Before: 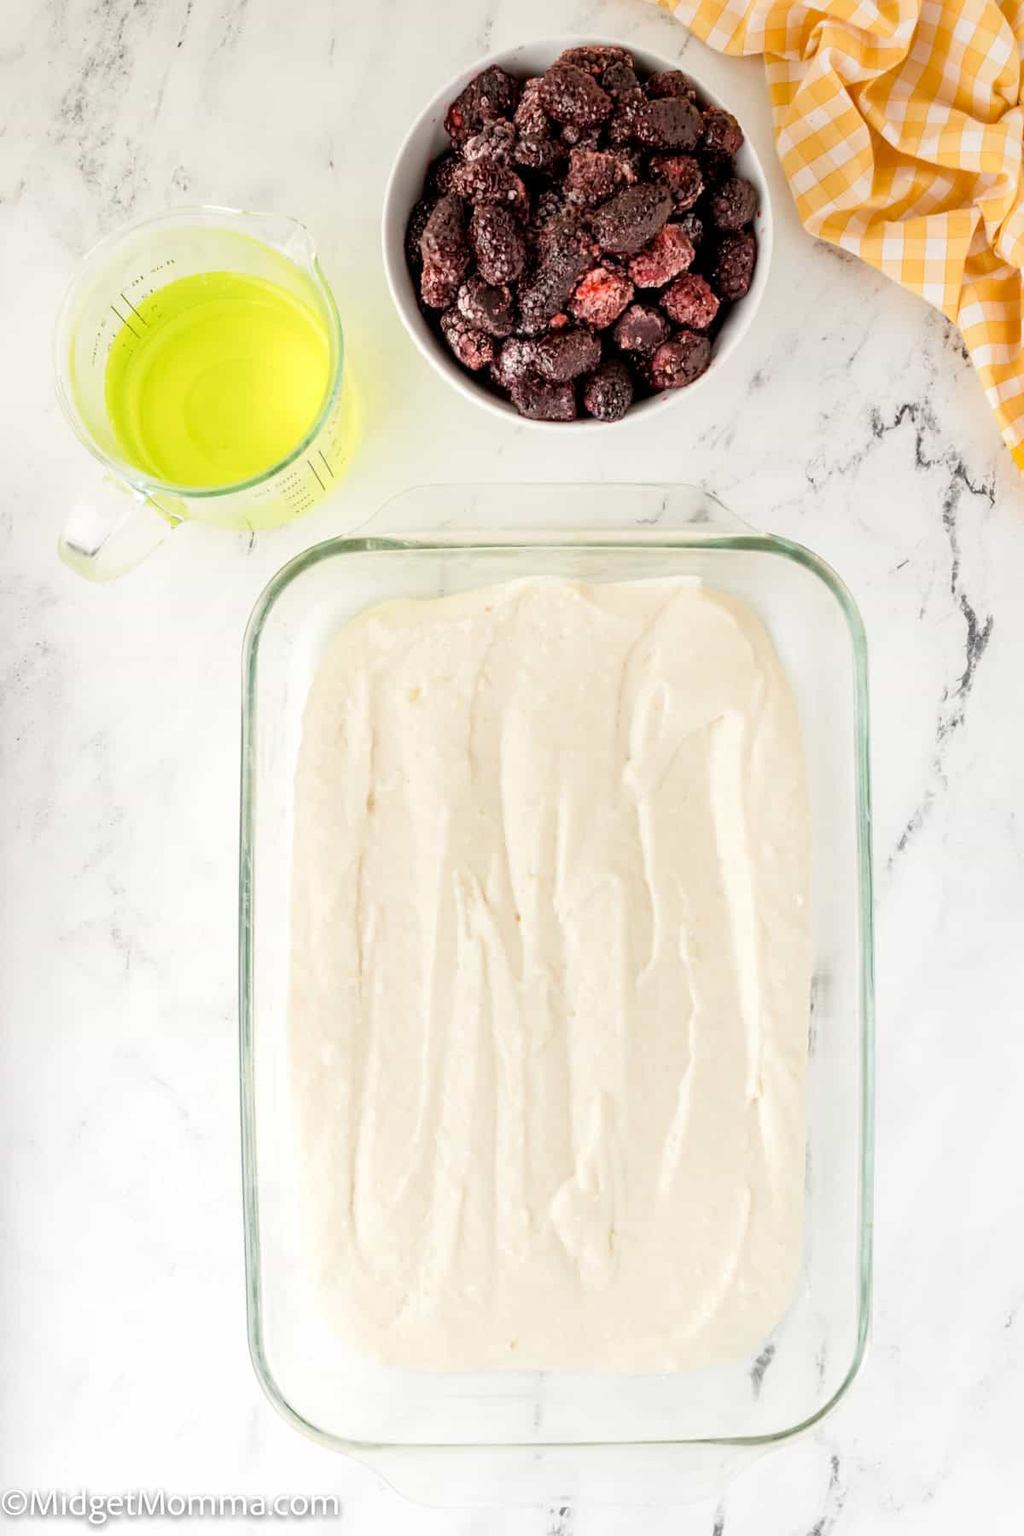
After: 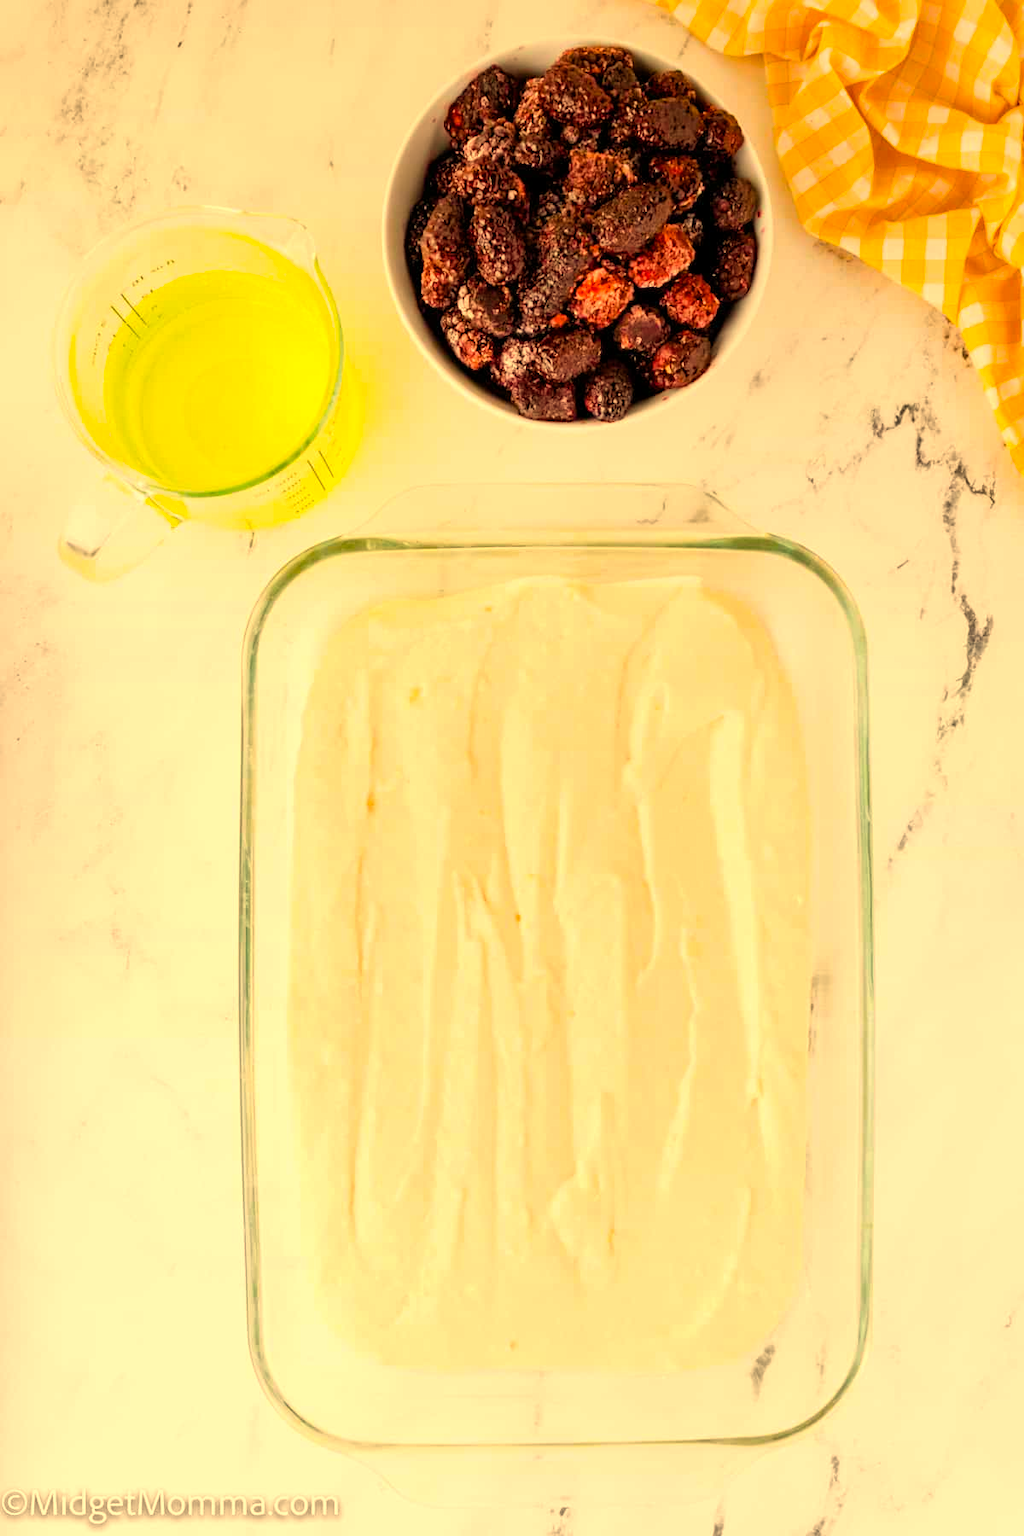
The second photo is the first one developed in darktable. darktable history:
white balance: red 1.138, green 0.996, blue 0.812
color balance rgb: linear chroma grading › global chroma 15%, perceptual saturation grading › global saturation 30%
